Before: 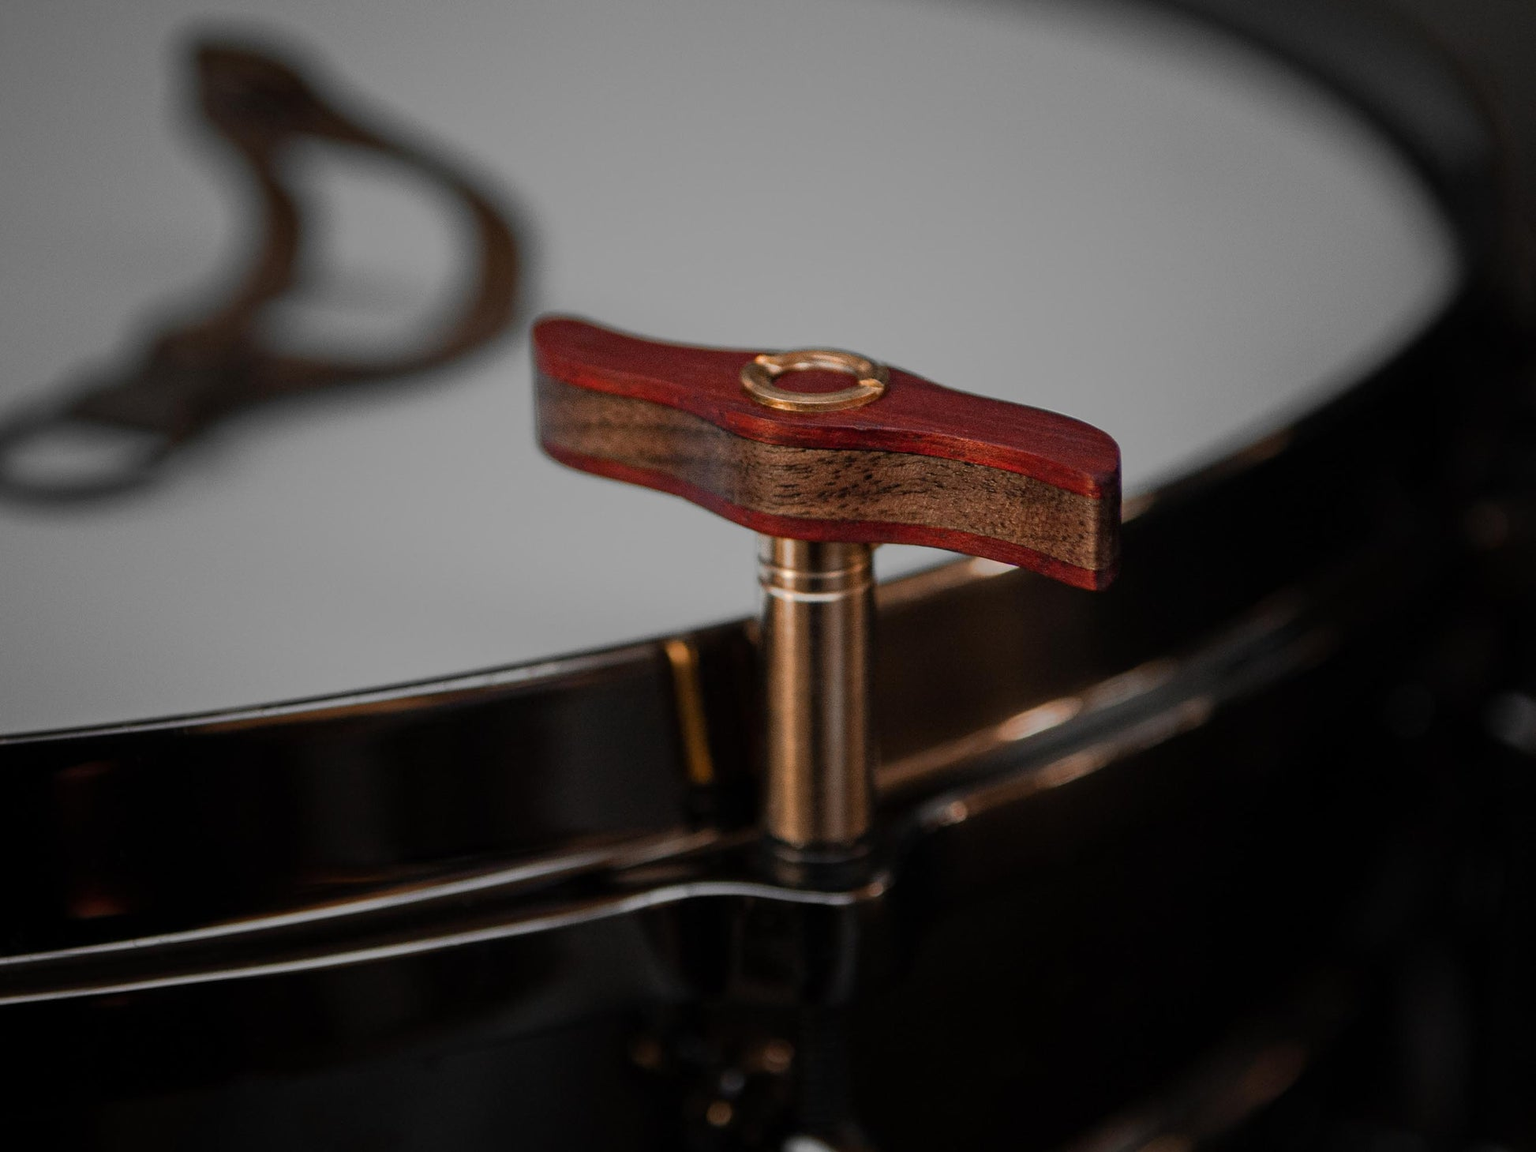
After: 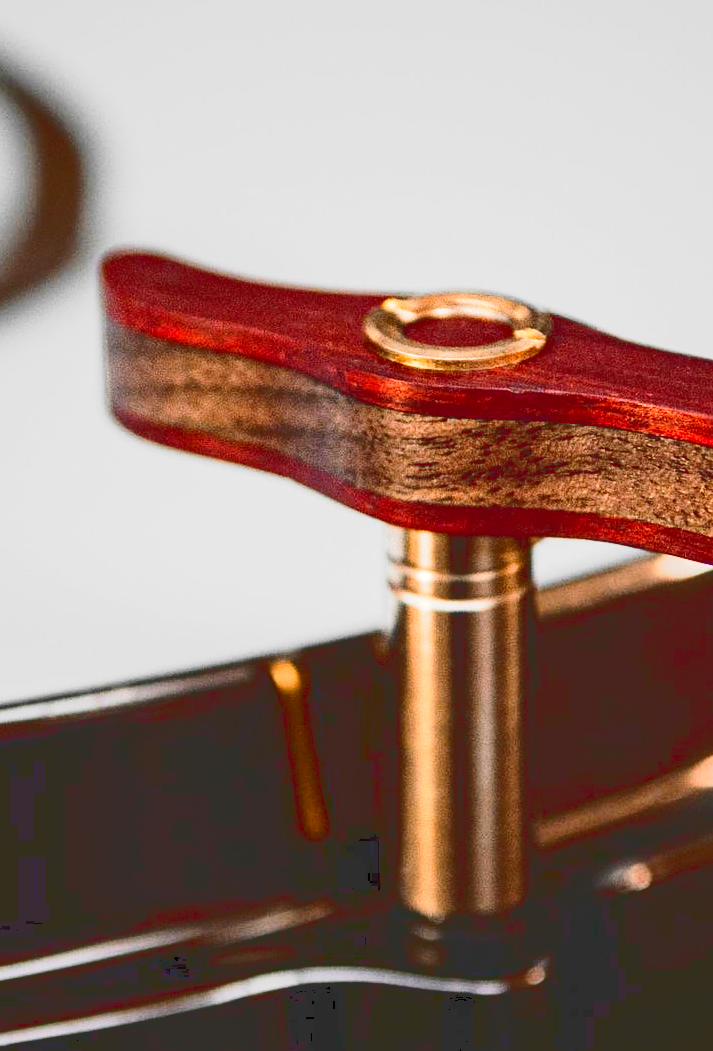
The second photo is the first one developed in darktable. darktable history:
base curve: curves: ch0 [(0, 0) (0.012, 0.01) (0.073, 0.168) (0.31, 0.711) (0.645, 0.957) (1, 1)], preserve colors none
crop and rotate: left 29.523%, top 10.409%, right 33.818%, bottom 17.542%
tone curve: curves: ch0 [(0, 0) (0.003, 0.19) (0.011, 0.192) (0.025, 0.192) (0.044, 0.194) (0.069, 0.196) (0.1, 0.197) (0.136, 0.198) (0.177, 0.216) (0.224, 0.236) (0.277, 0.269) (0.335, 0.331) (0.399, 0.418) (0.468, 0.515) (0.543, 0.621) (0.623, 0.725) (0.709, 0.804) (0.801, 0.859) (0.898, 0.913) (1, 1)], color space Lab, linked channels, preserve colors none
